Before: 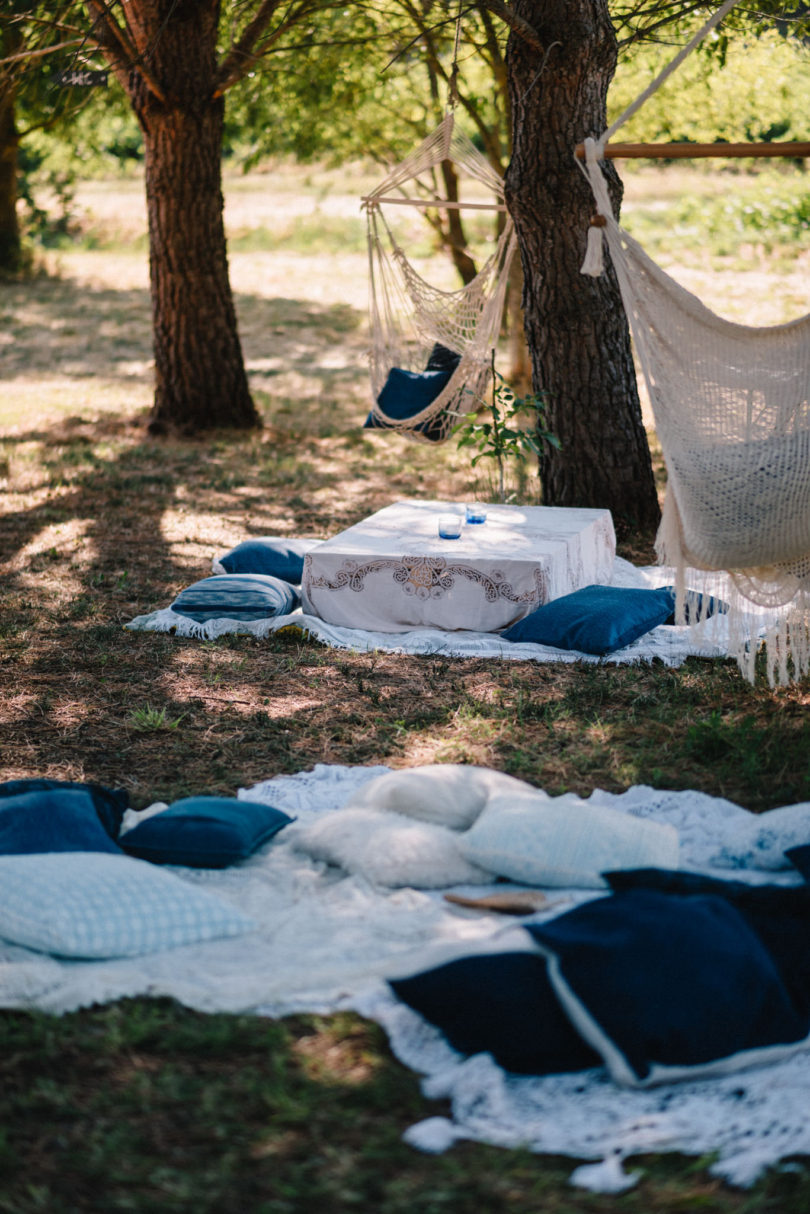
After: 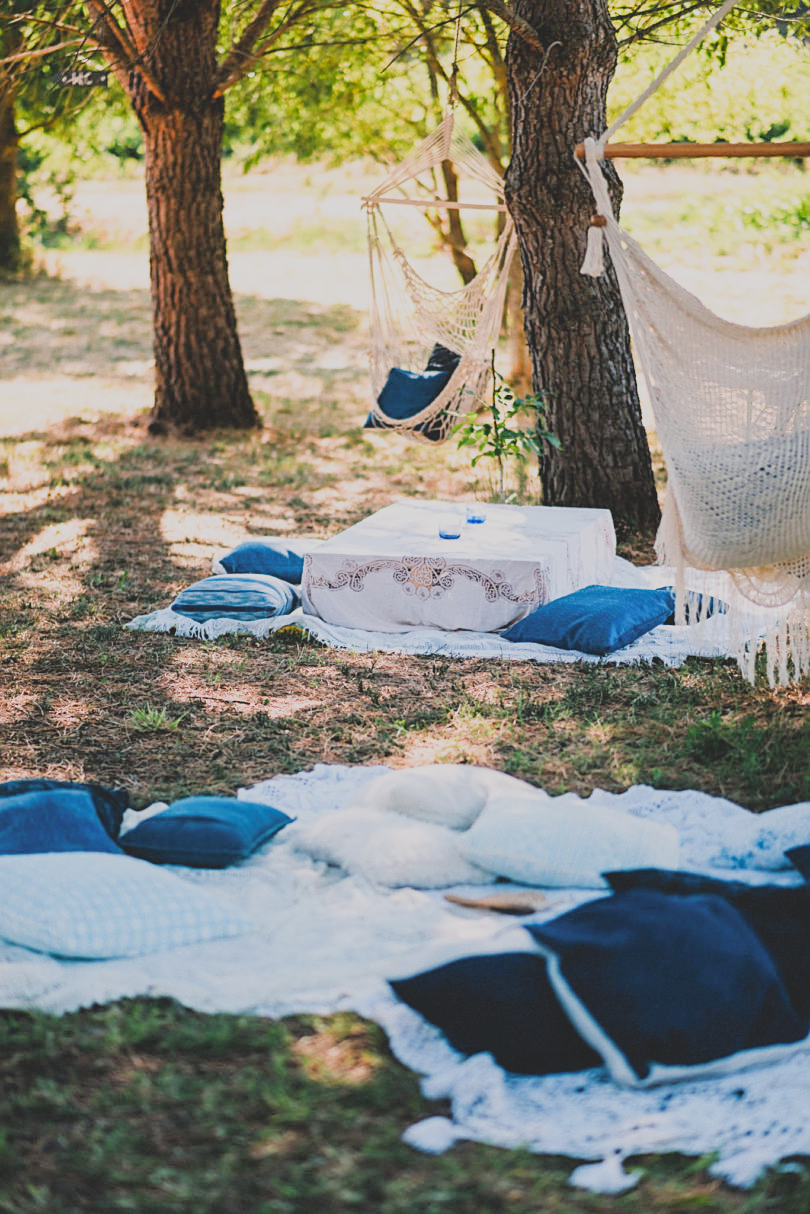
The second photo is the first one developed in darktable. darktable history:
sharpen: on, module defaults
filmic rgb: black relative exposure -7.65 EV, white relative exposure 3.96 EV, hardness 4.02, contrast 1.098, highlights saturation mix -29.35%
exposure: black level correction 0, exposure 1.459 EV, compensate highlight preservation false
contrast brightness saturation: contrast -0.278
